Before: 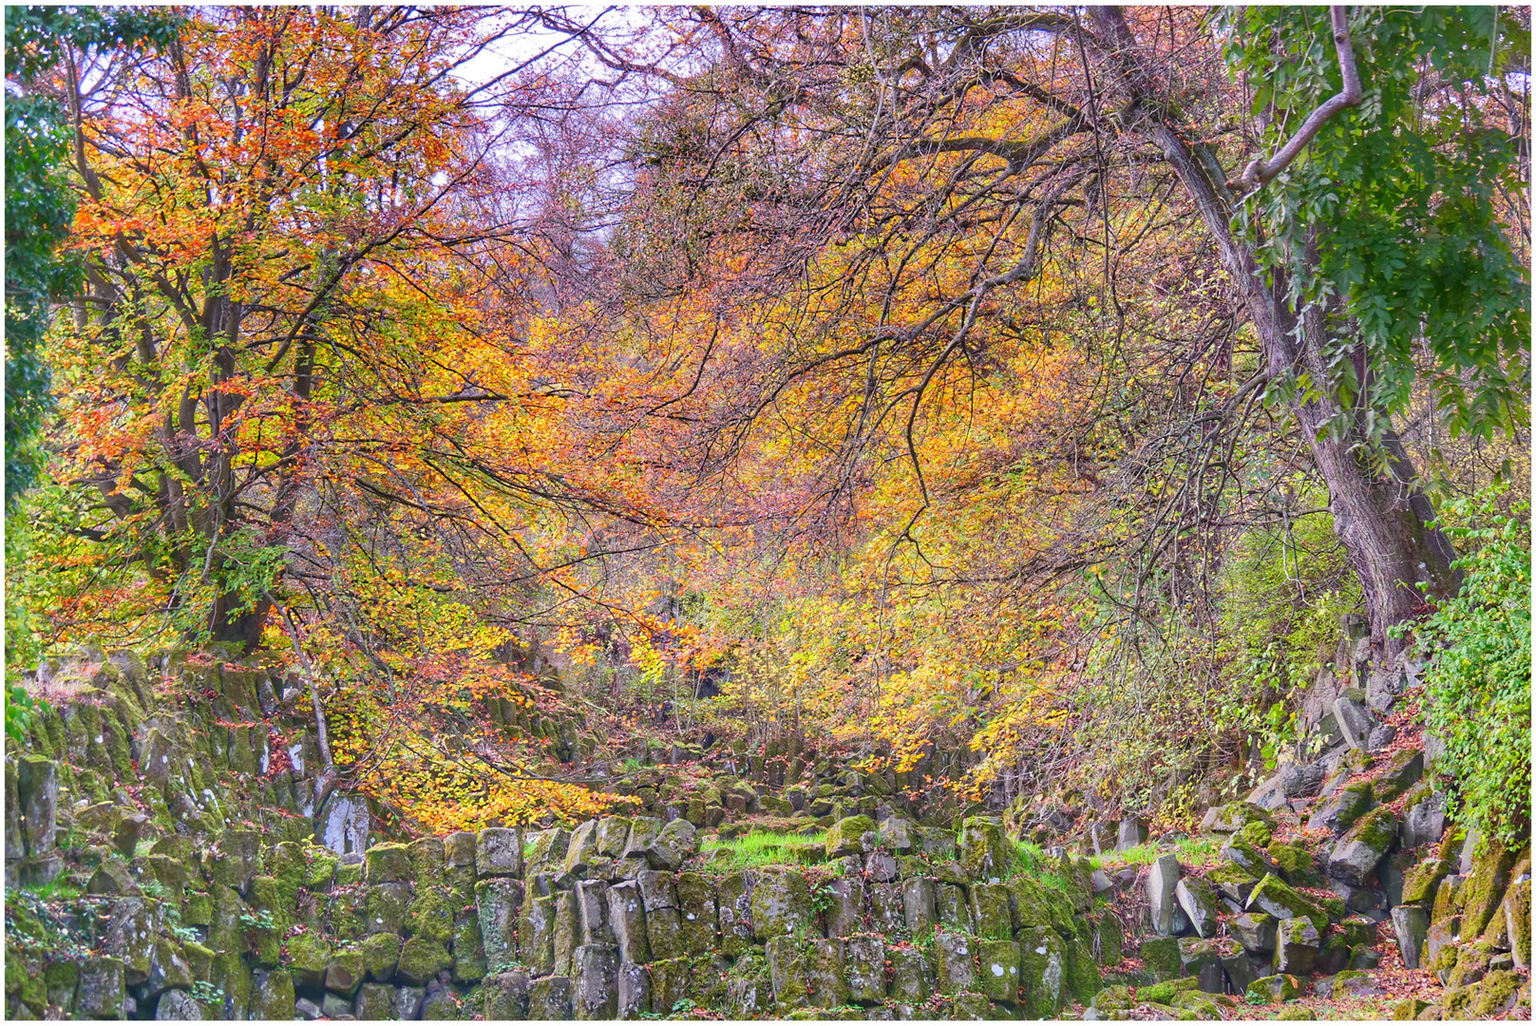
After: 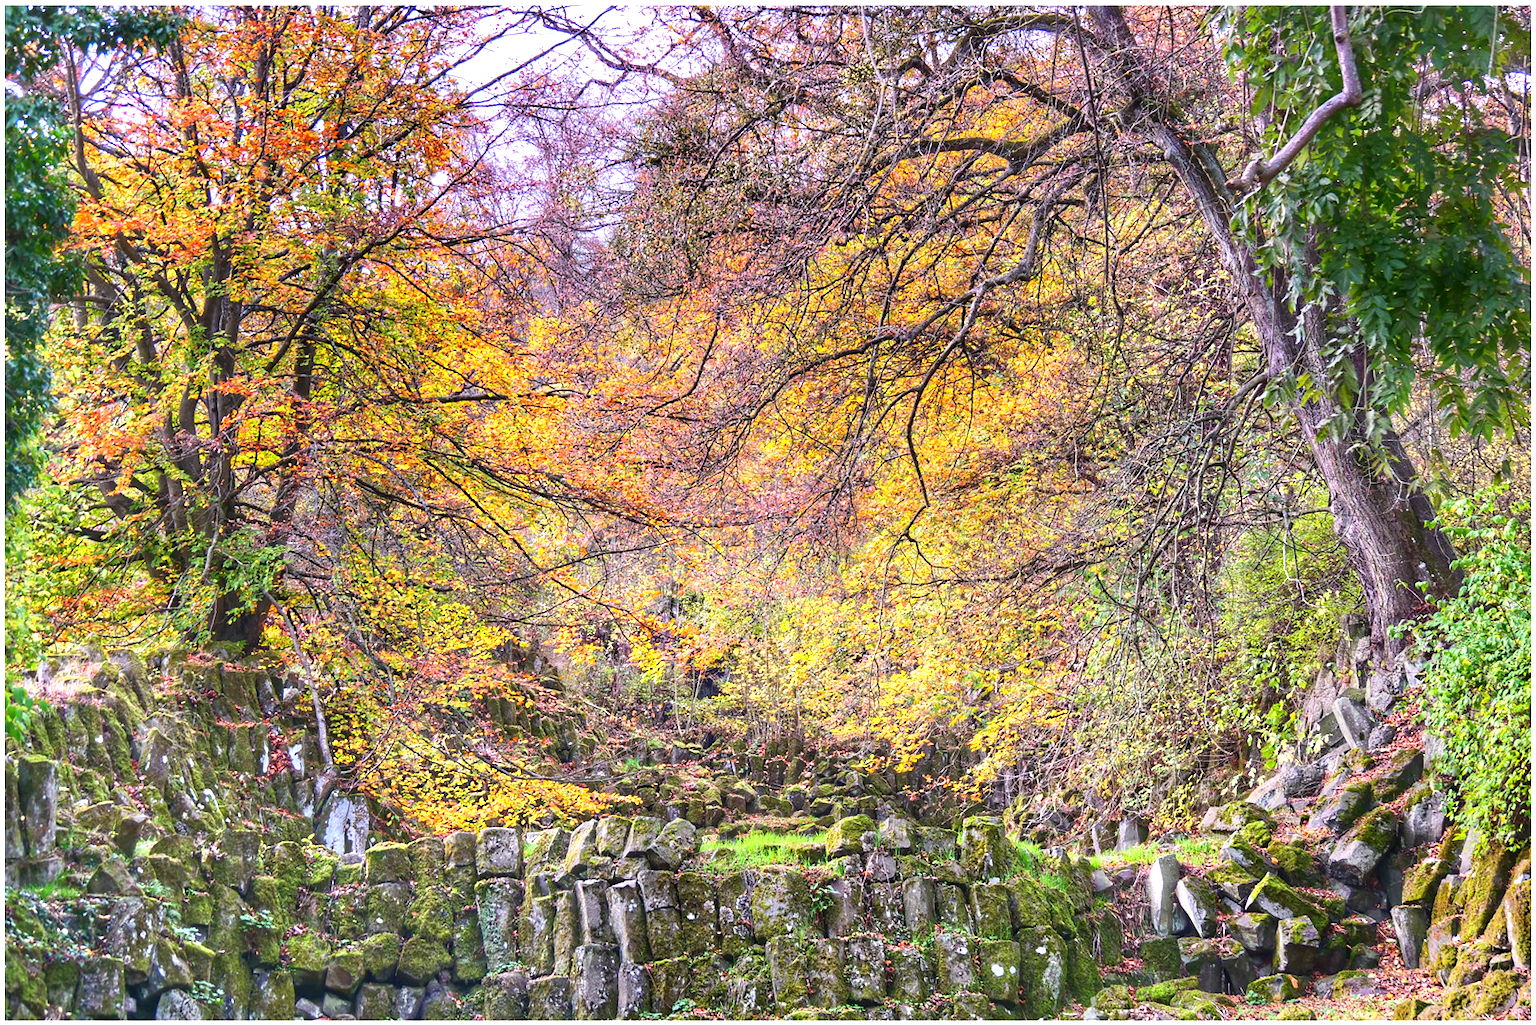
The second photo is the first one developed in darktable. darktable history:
tone equalizer: -8 EV -0.771 EV, -7 EV -0.706 EV, -6 EV -0.637 EV, -5 EV -0.361 EV, -3 EV 0.373 EV, -2 EV 0.6 EV, -1 EV 0.688 EV, +0 EV 0.735 EV, edges refinement/feathering 500, mask exposure compensation -1.57 EV, preserve details no
